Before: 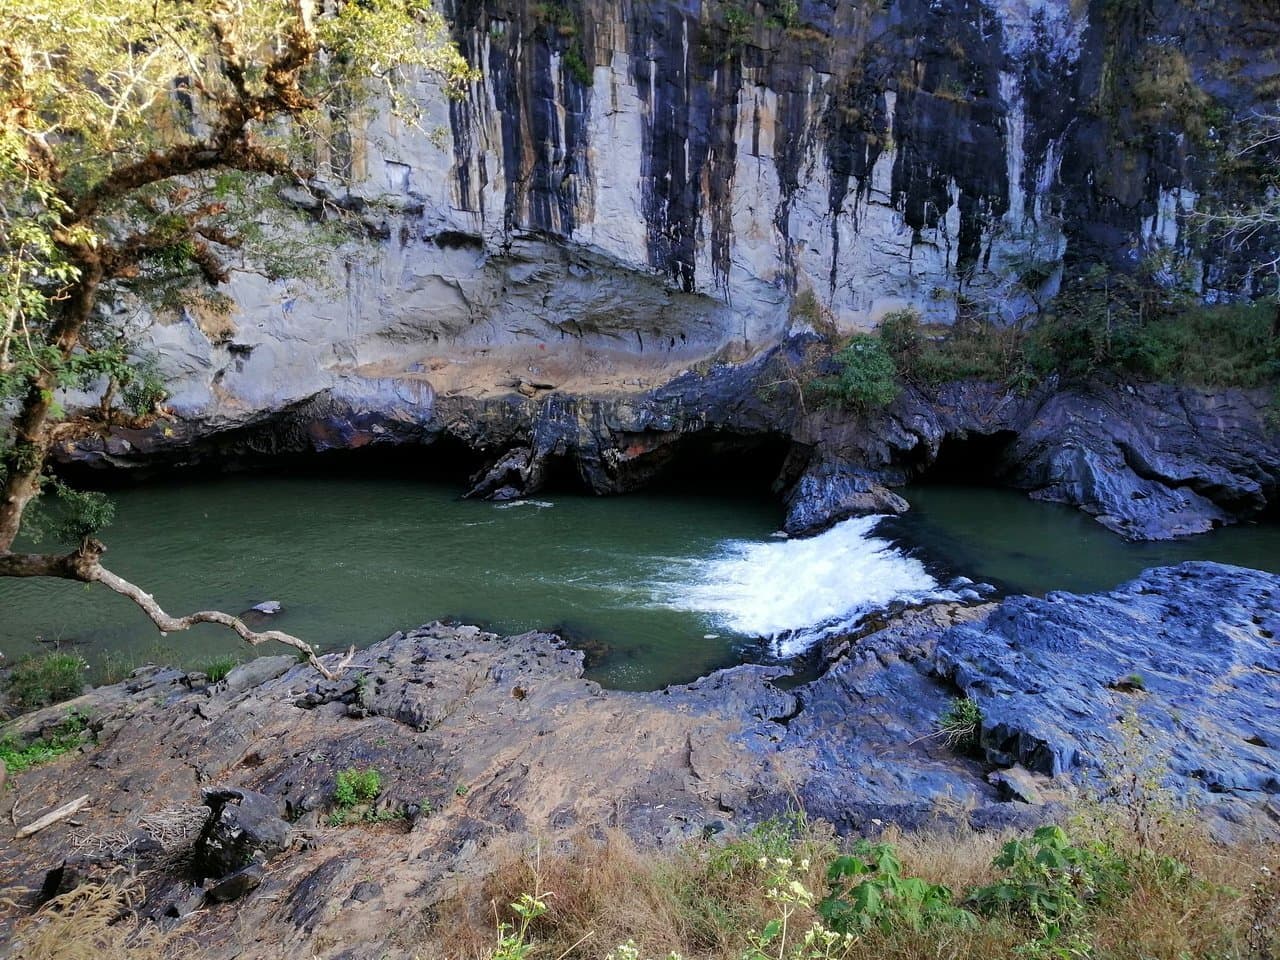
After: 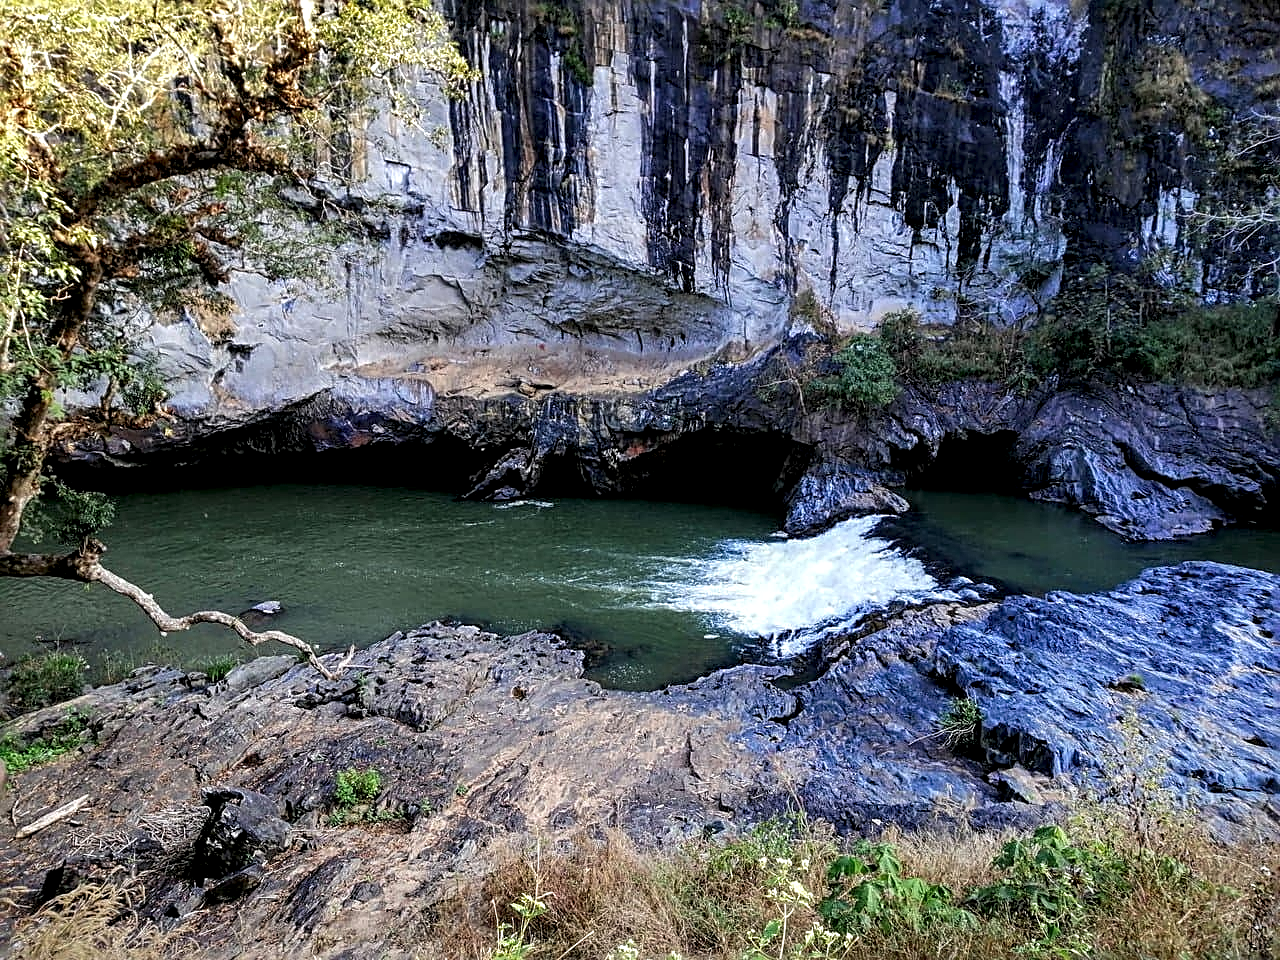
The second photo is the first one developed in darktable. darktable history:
local contrast: highlights 60%, shadows 63%, detail 160%
sharpen: radius 2.561, amount 0.648
